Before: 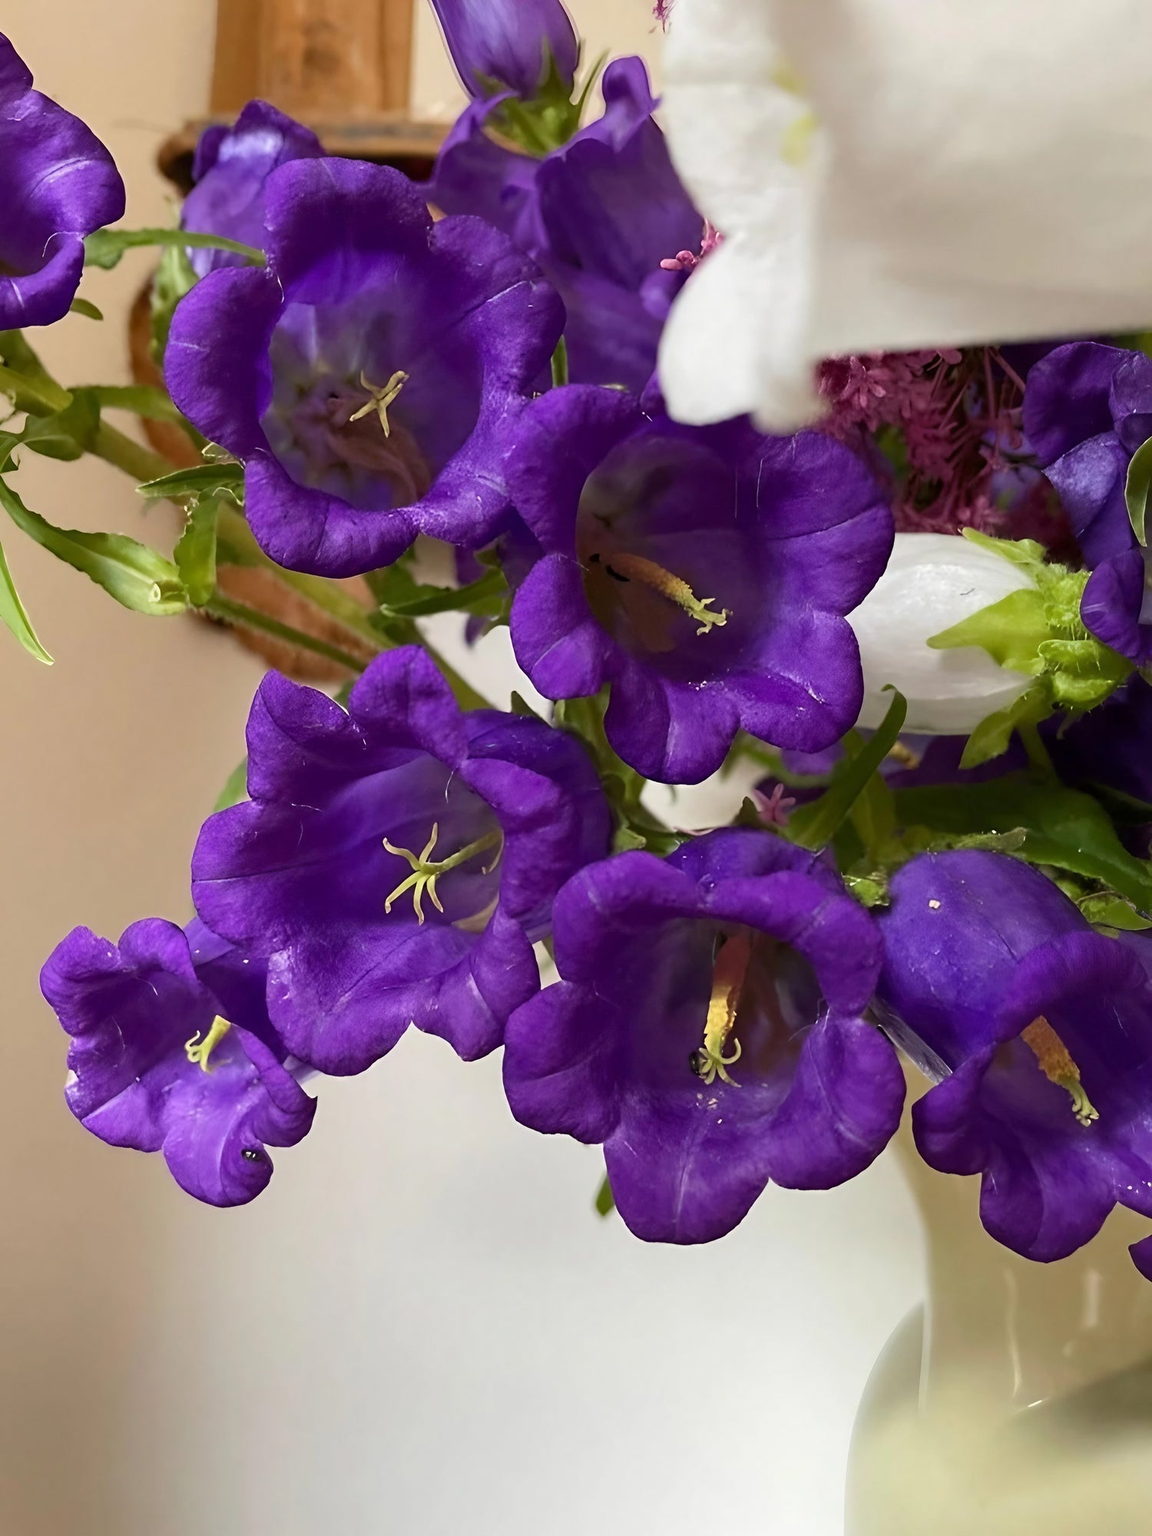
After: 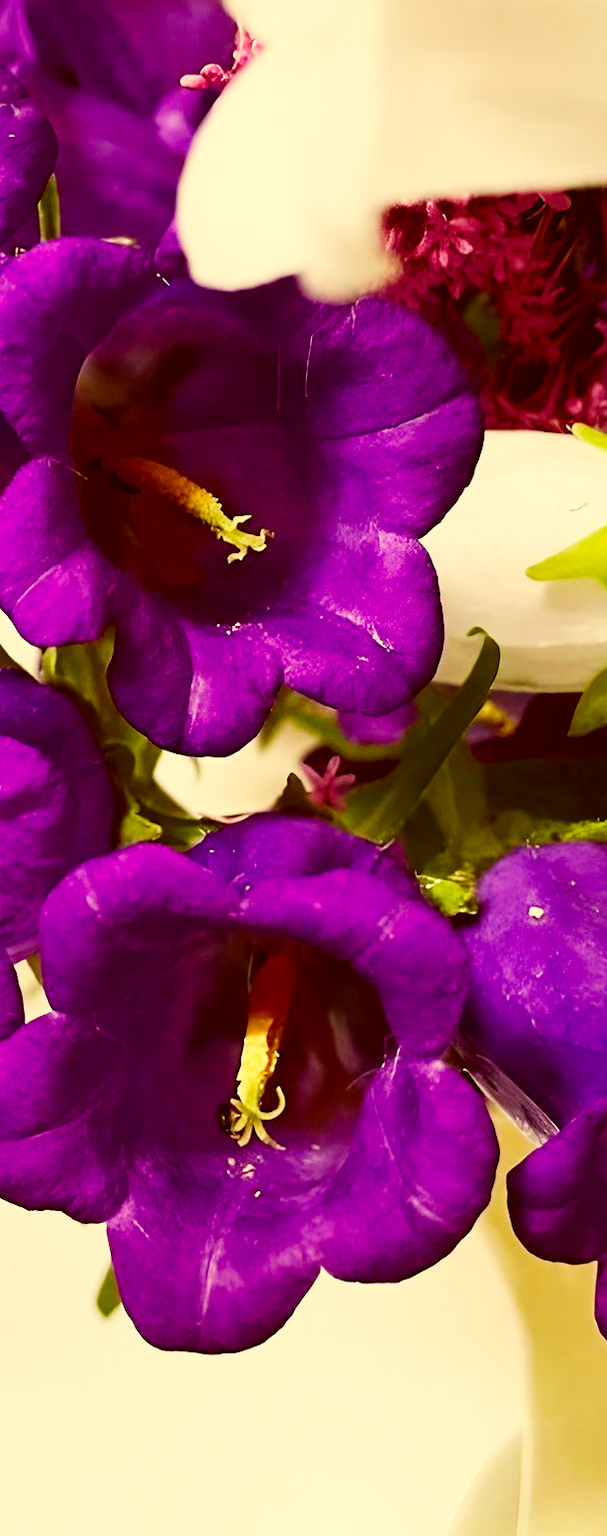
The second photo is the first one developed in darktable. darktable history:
exposure: exposure -0.375 EV, compensate exposure bias true, compensate highlight preservation false
base curve: curves: ch0 [(0, 0) (0.007, 0.004) (0.027, 0.03) (0.046, 0.07) (0.207, 0.54) (0.442, 0.872) (0.673, 0.972) (1, 1)], preserve colors none
color correction: highlights a* 1.12, highlights b* 24.3, shadows a* 15.68, shadows b* 24.95
crop: left 45.288%, top 13.129%, right 14.05%, bottom 9.796%
